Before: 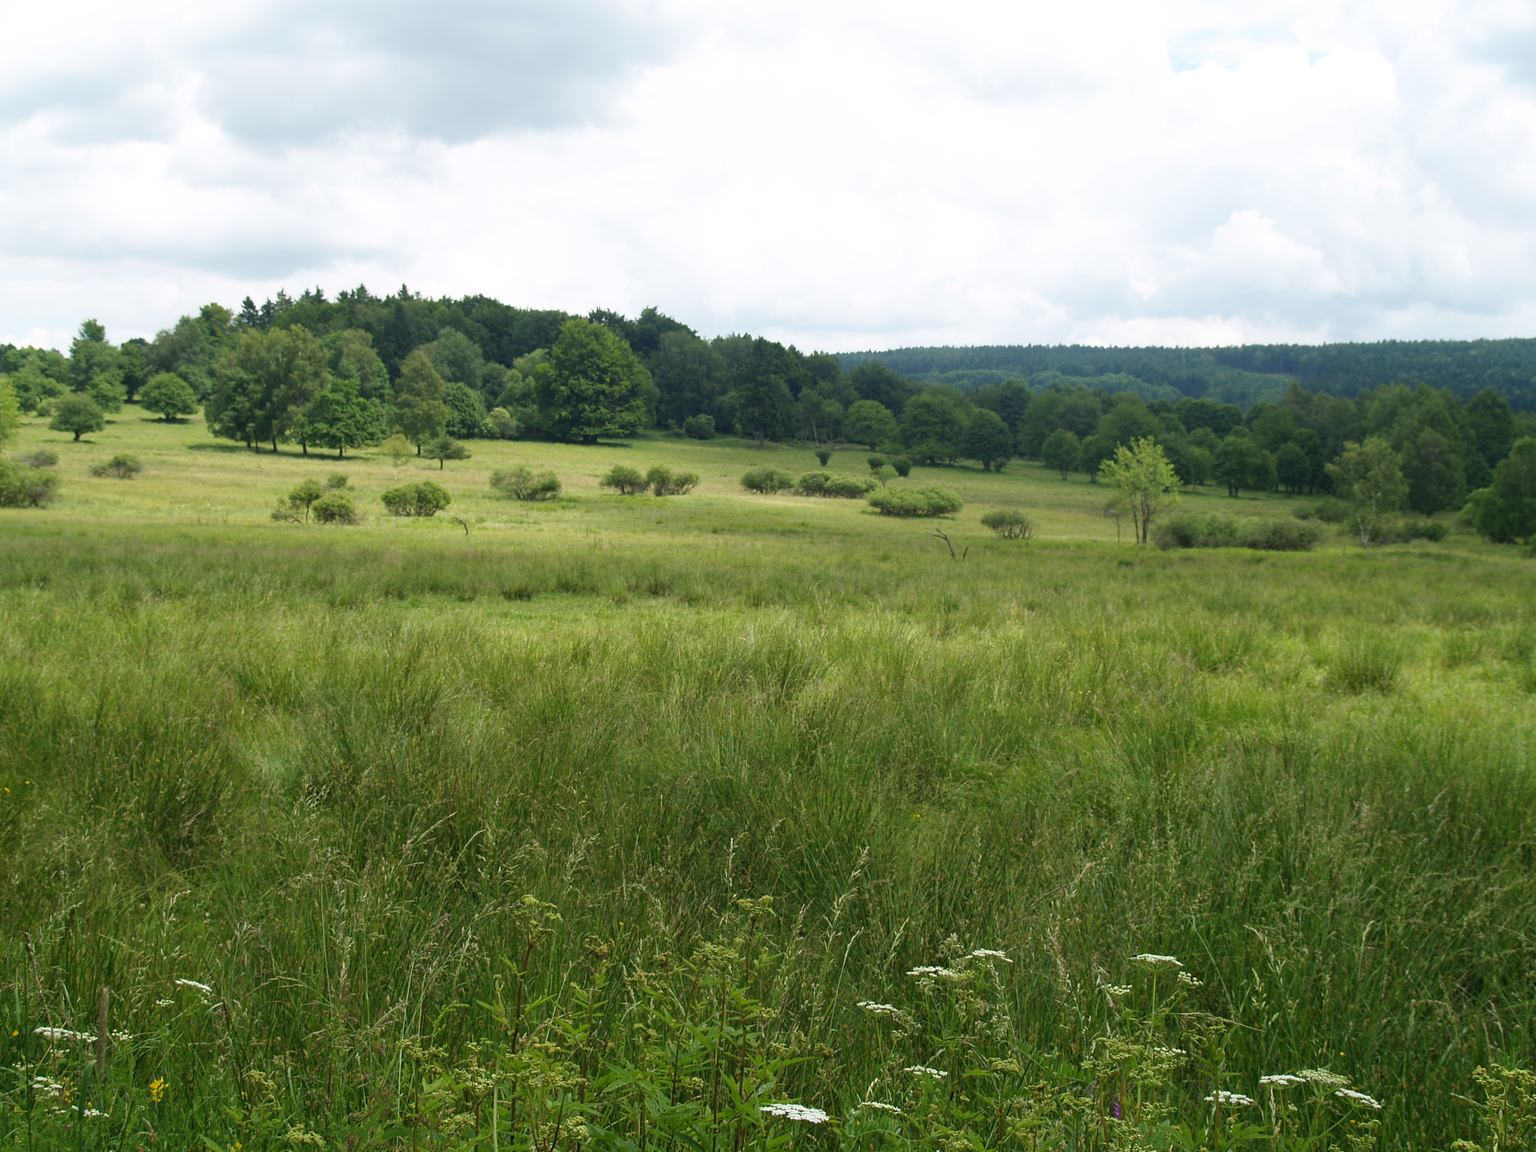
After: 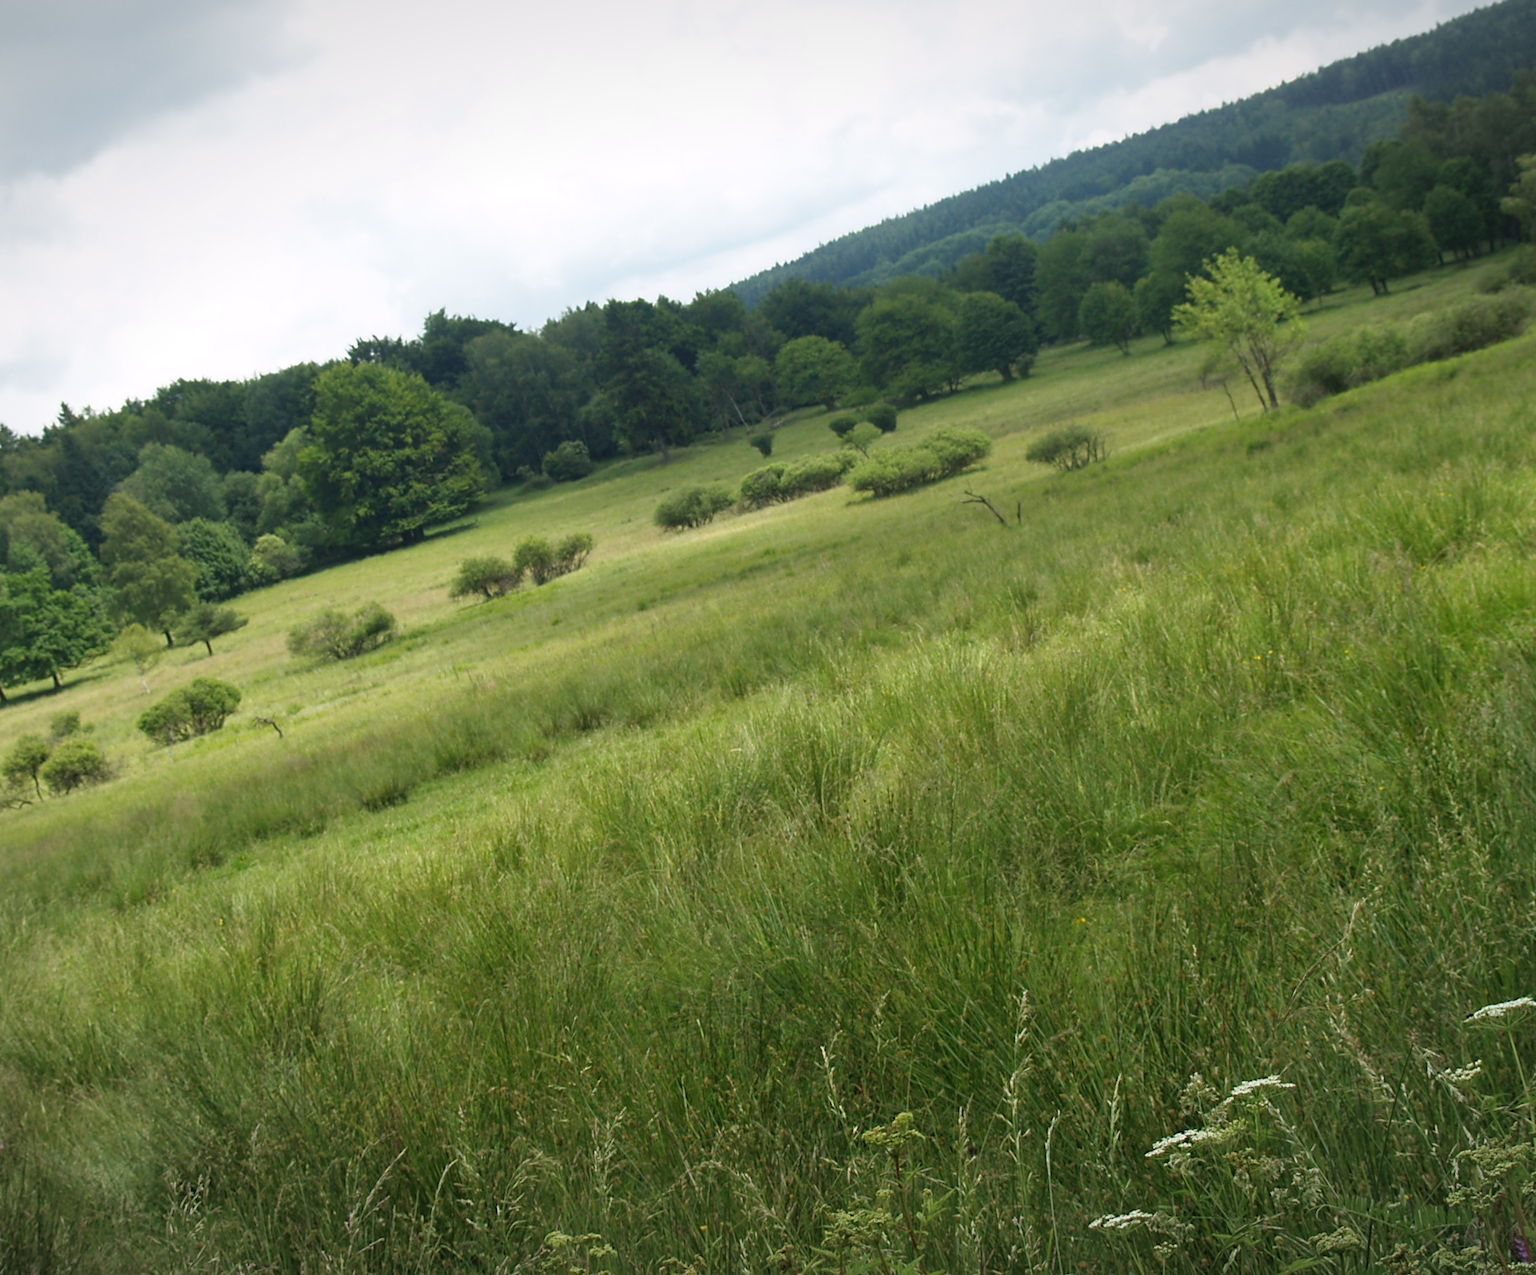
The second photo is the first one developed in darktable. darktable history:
crop and rotate: angle 19.08°, left 6.849%, right 3.807%, bottom 1.095%
vignetting: fall-off start 97.76%, fall-off radius 99.06%, width/height ratio 1.367
exposure: compensate highlight preservation false
